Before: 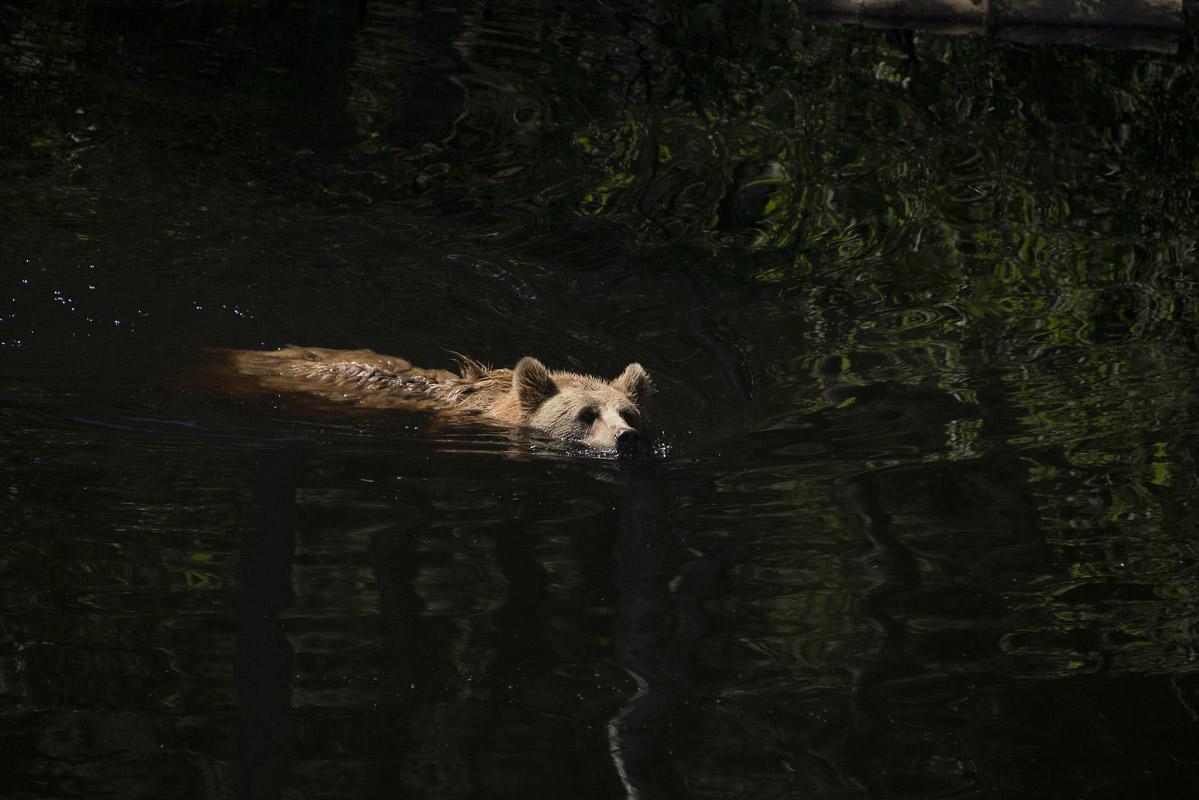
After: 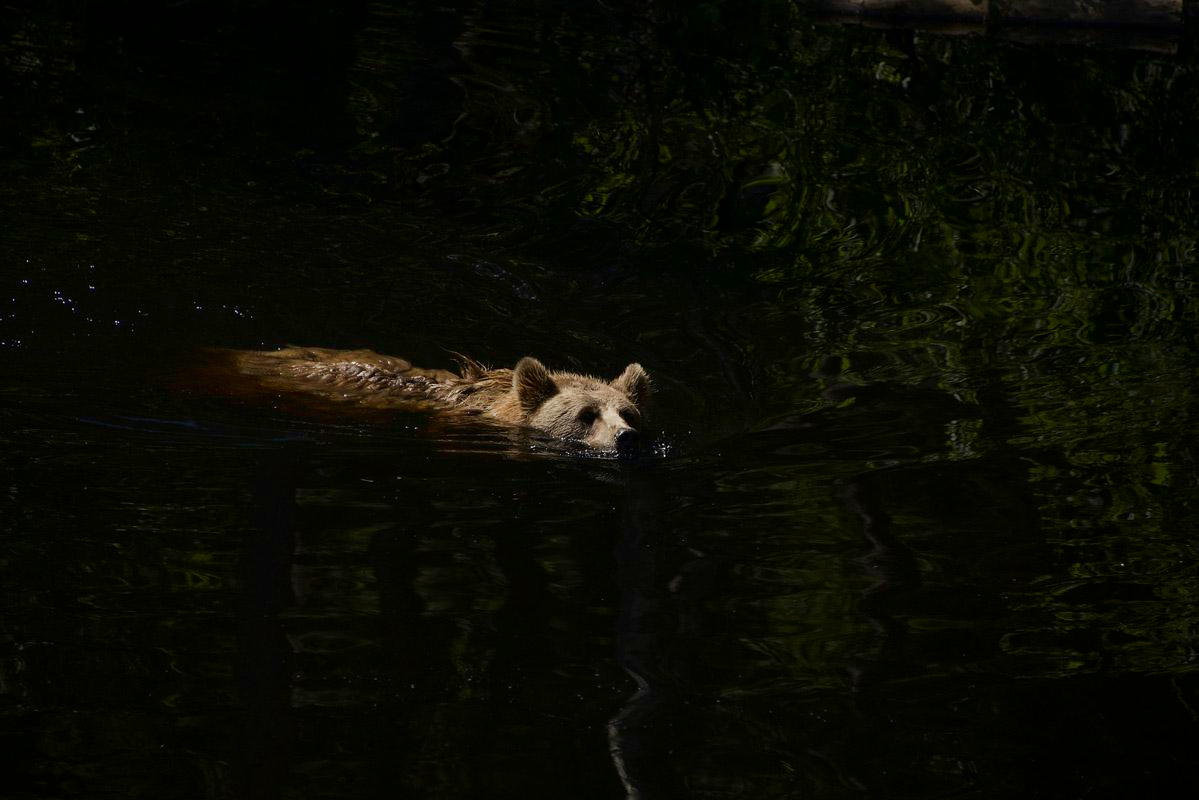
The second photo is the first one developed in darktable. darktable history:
contrast brightness saturation: brightness -0.195, saturation 0.08
